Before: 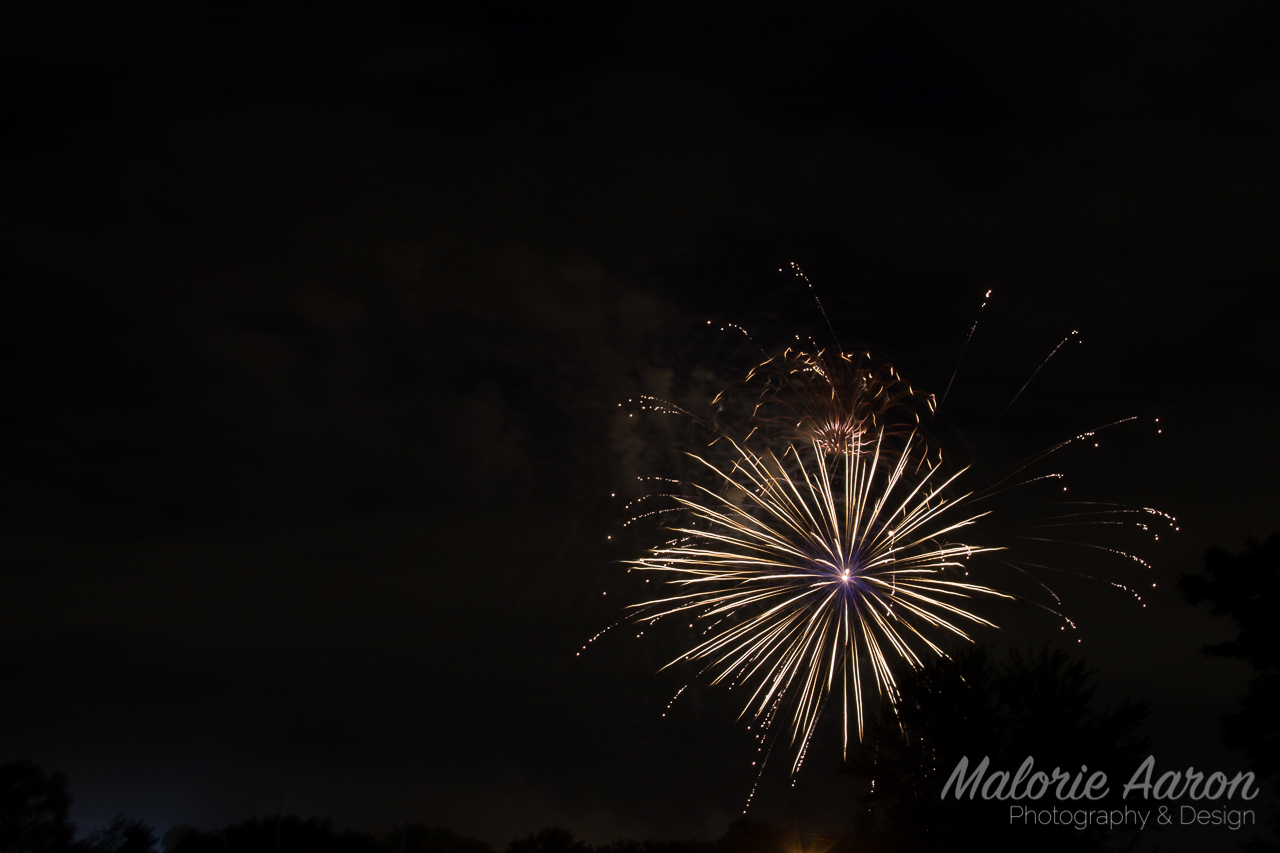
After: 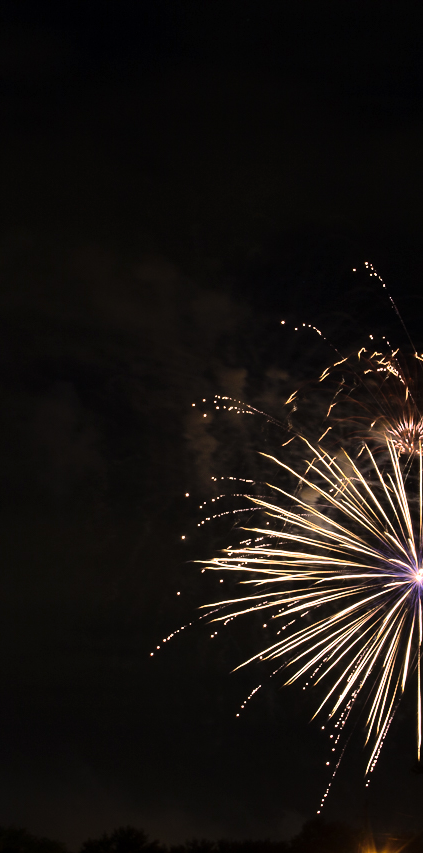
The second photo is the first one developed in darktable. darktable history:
crop: left 33.297%, right 33.626%
shadows and highlights: soften with gaussian
tone equalizer: -8 EV -0.719 EV, -7 EV -0.704 EV, -6 EV -0.571 EV, -5 EV -0.405 EV, -3 EV 0.38 EV, -2 EV 0.6 EV, -1 EV 0.682 EV, +0 EV 0.763 EV
